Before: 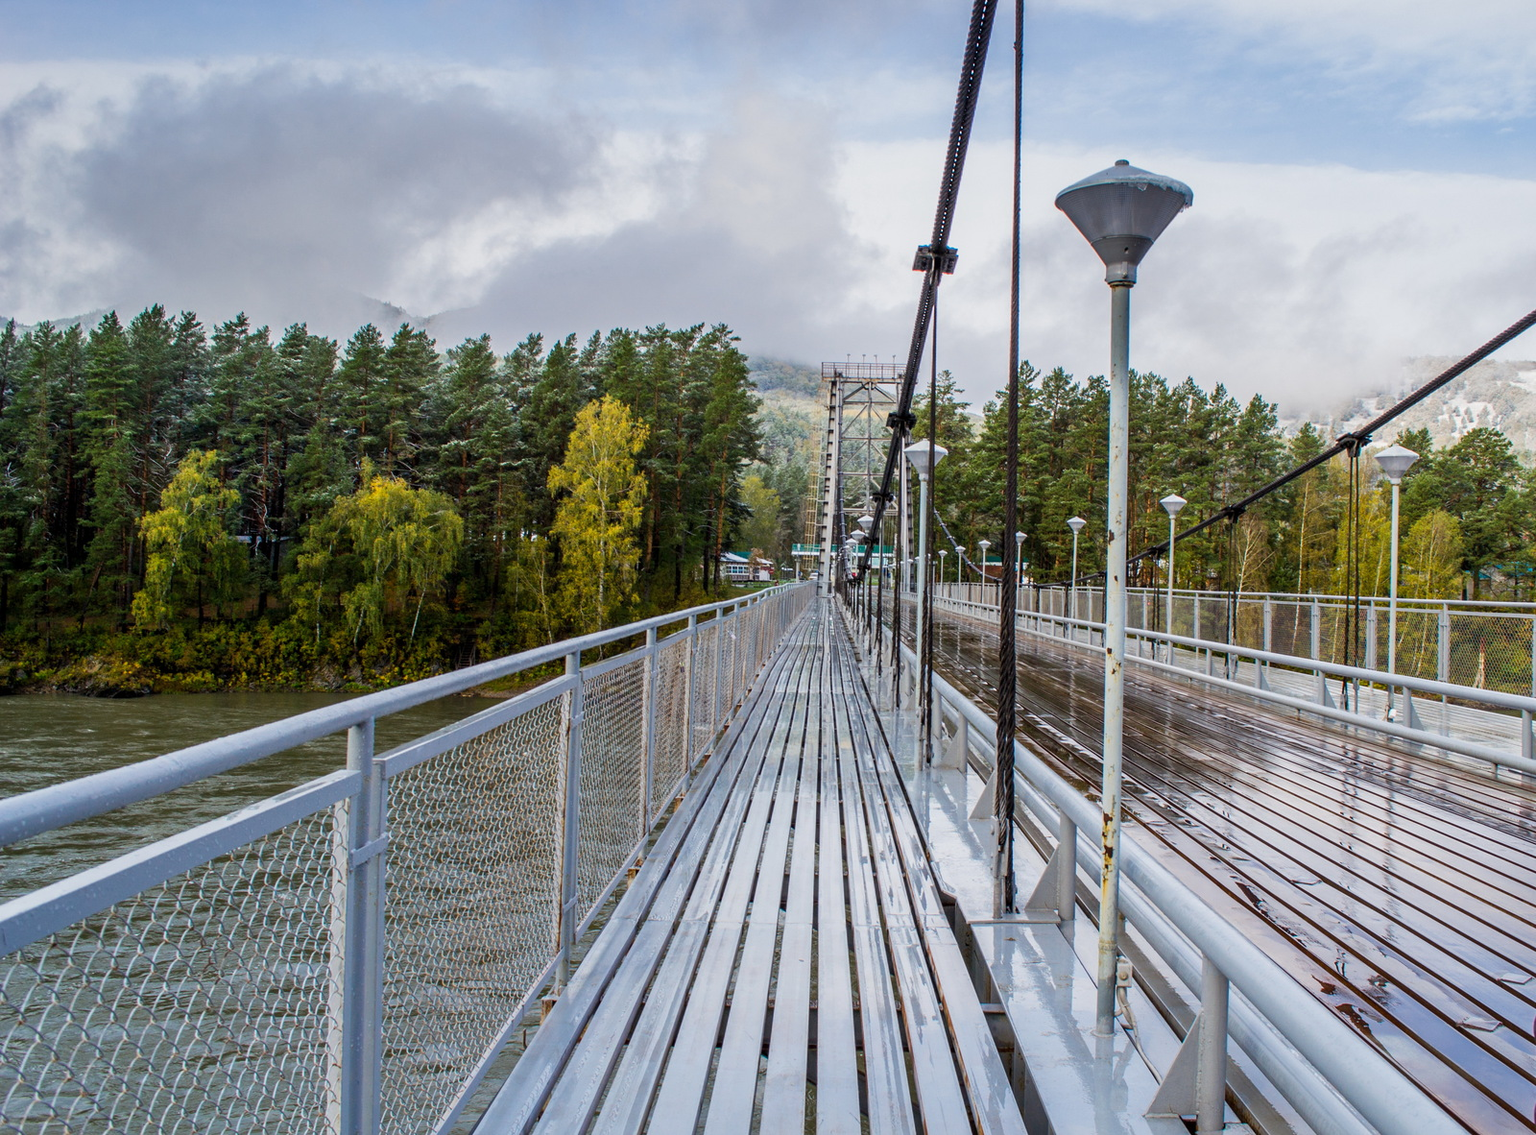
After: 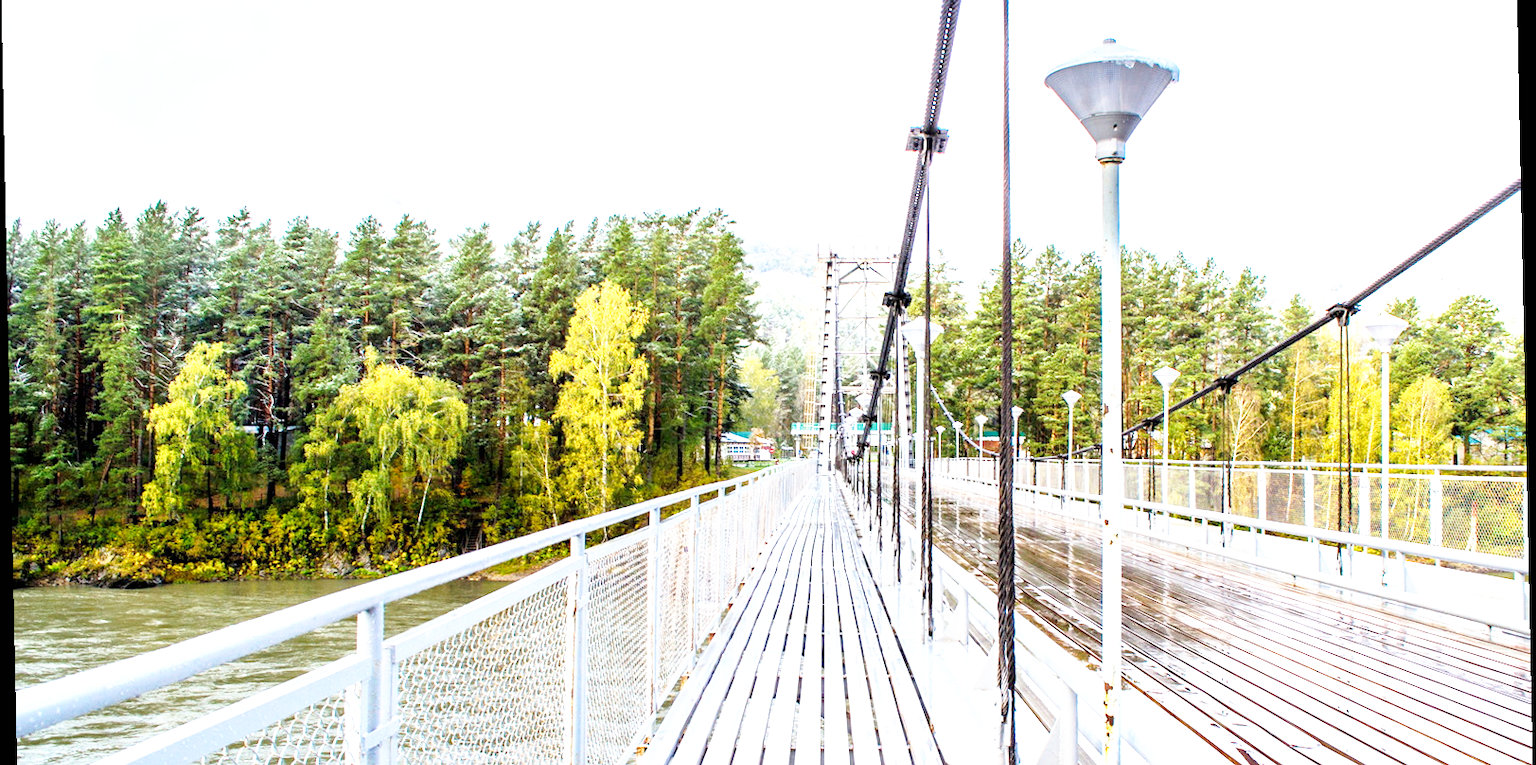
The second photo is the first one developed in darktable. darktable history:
exposure: black level correction 0, exposure 1.675 EV, compensate exposure bias true, compensate highlight preservation false
crop: top 11.166%, bottom 22.168%
base curve: curves: ch0 [(0, 0) (0.005, 0.002) (0.15, 0.3) (0.4, 0.7) (0.75, 0.95) (1, 1)], preserve colors none
rotate and perspective: rotation -1.17°, automatic cropping off
